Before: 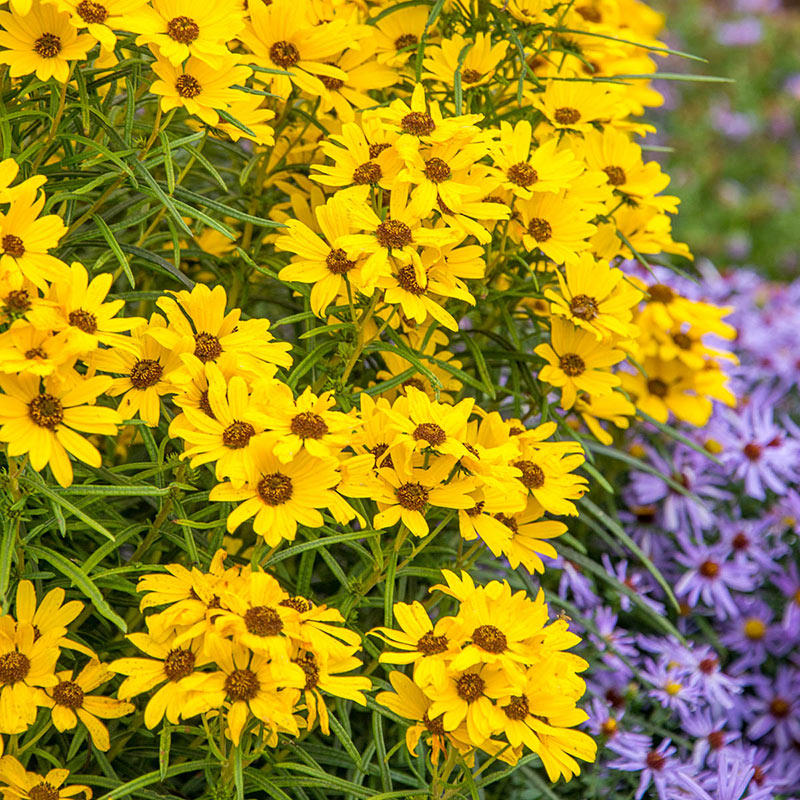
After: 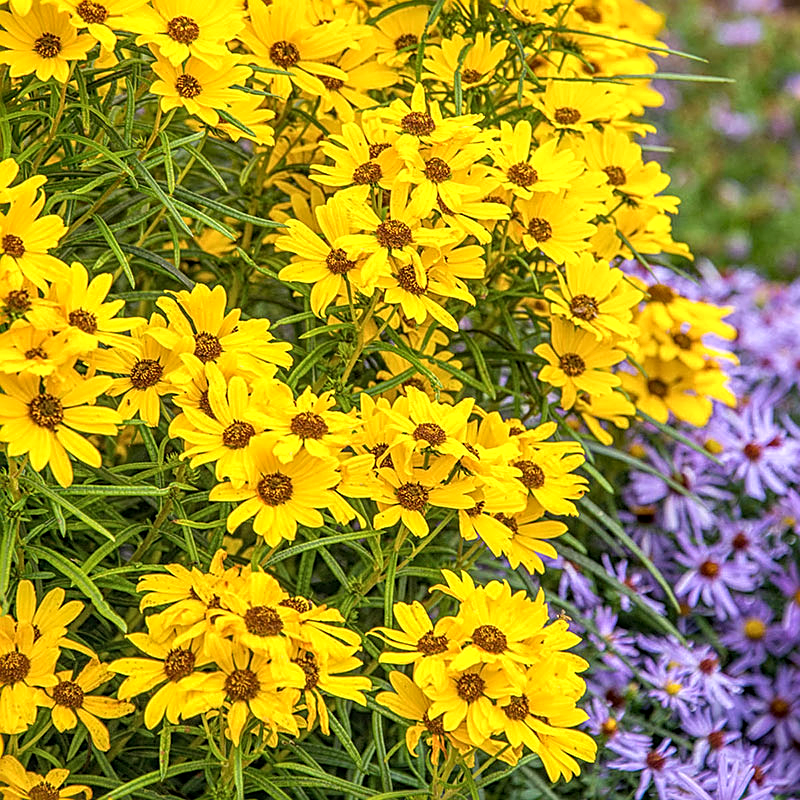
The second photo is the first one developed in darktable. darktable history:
exposure: exposure 0.178 EV, compensate exposure bias true, compensate highlight preservation false
sharpen: on, module defaults
local contrast: on, module defaults
